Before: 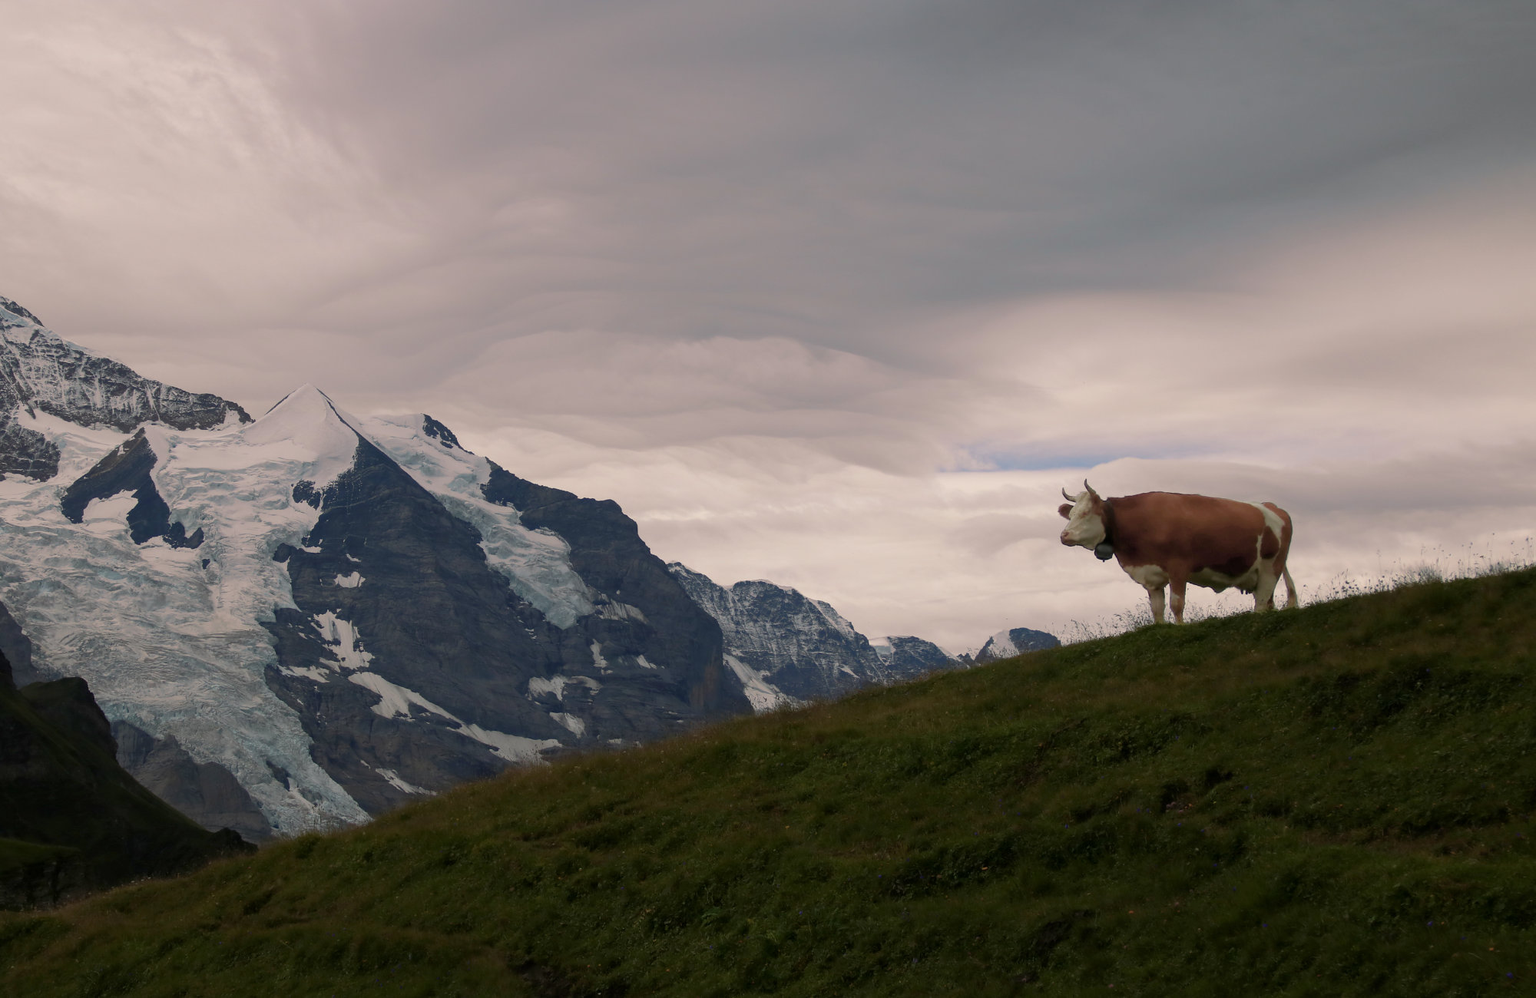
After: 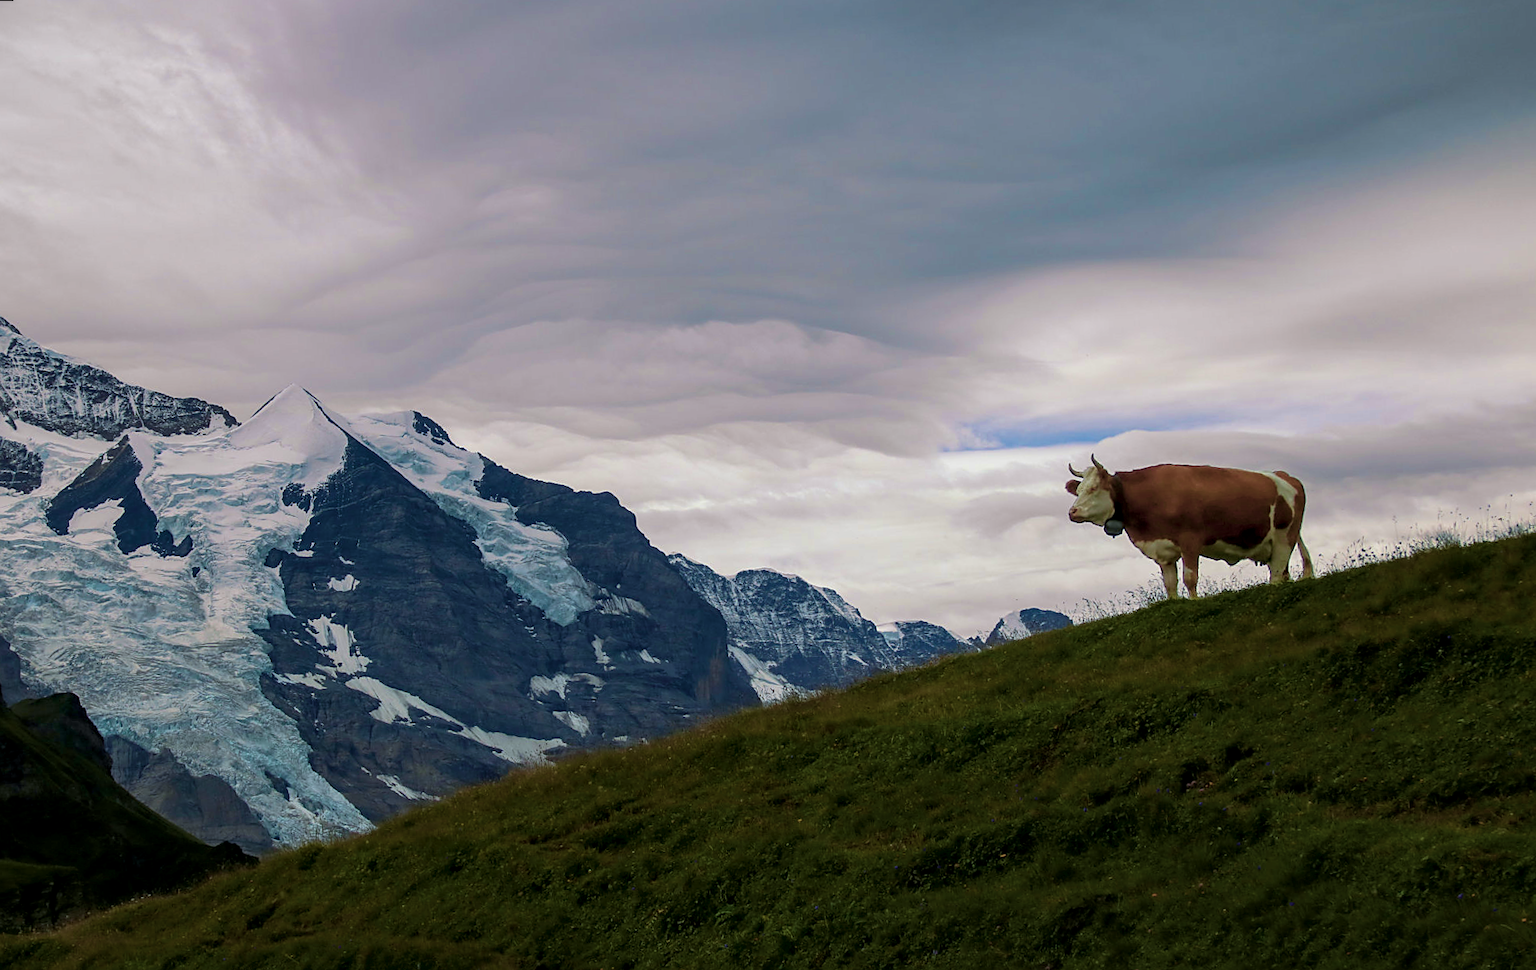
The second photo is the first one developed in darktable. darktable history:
sharpen: on, module defaults
local contrast: highlights 59%, detail 145%
exposure: compensate highlight preservation false
velvia: strength 75%
white balance: red 0.925, blue 1.046
rotate and perspective: rotation -2°, crop left 0.022, crop right 0.978, crop top 0.049, crop bottom 0.951
